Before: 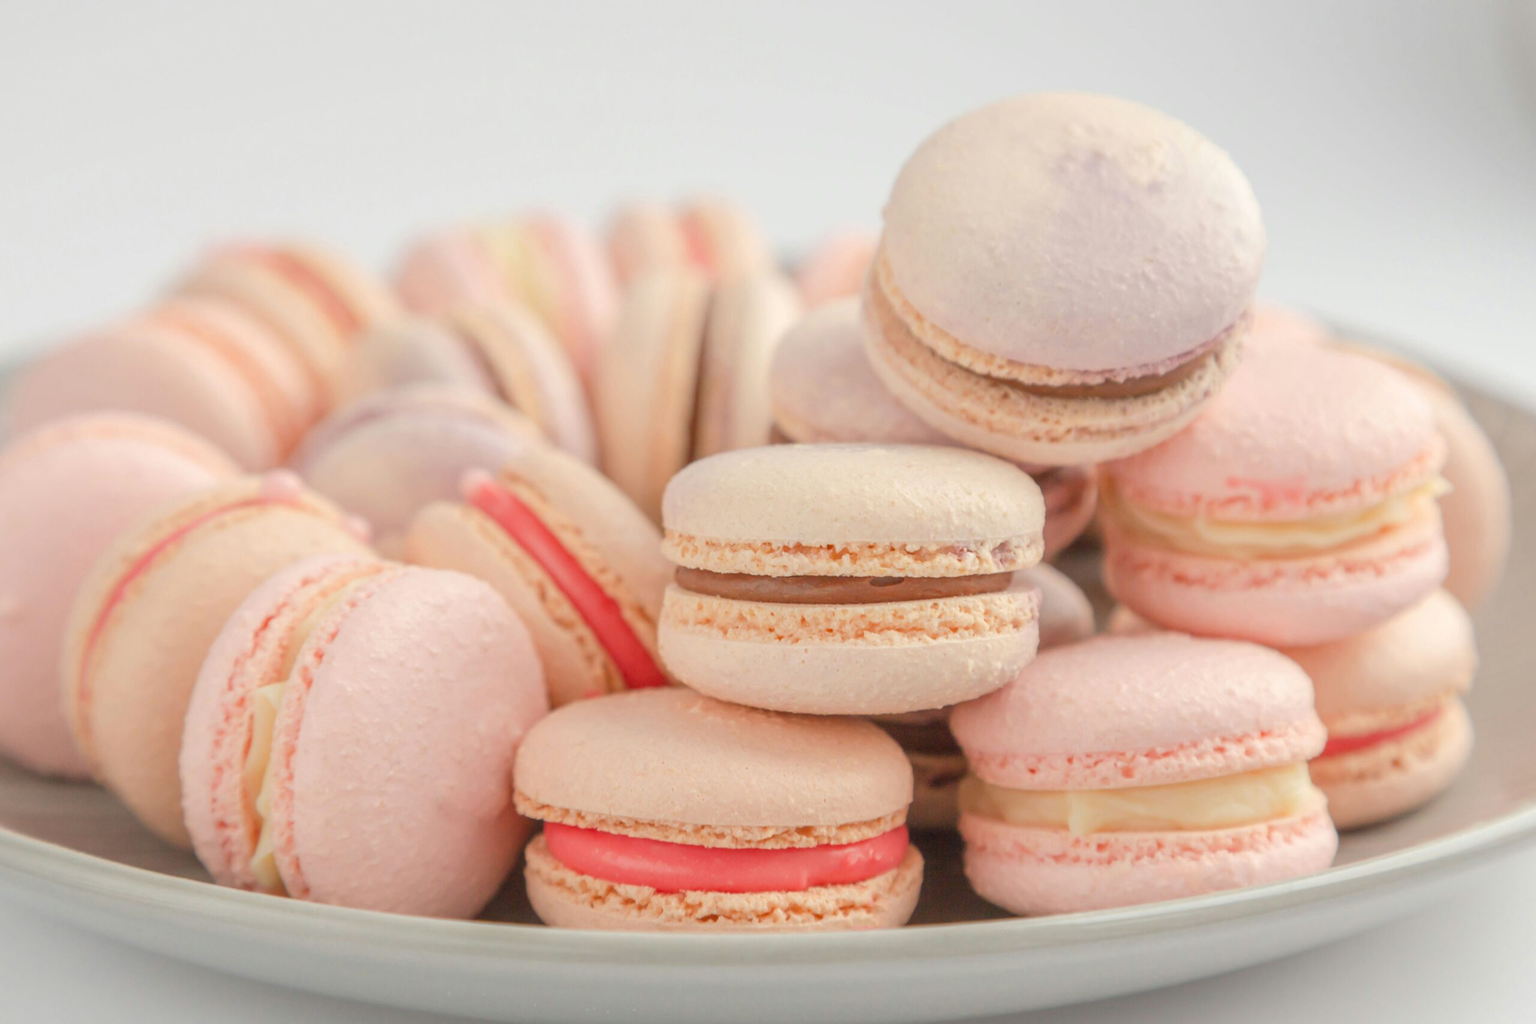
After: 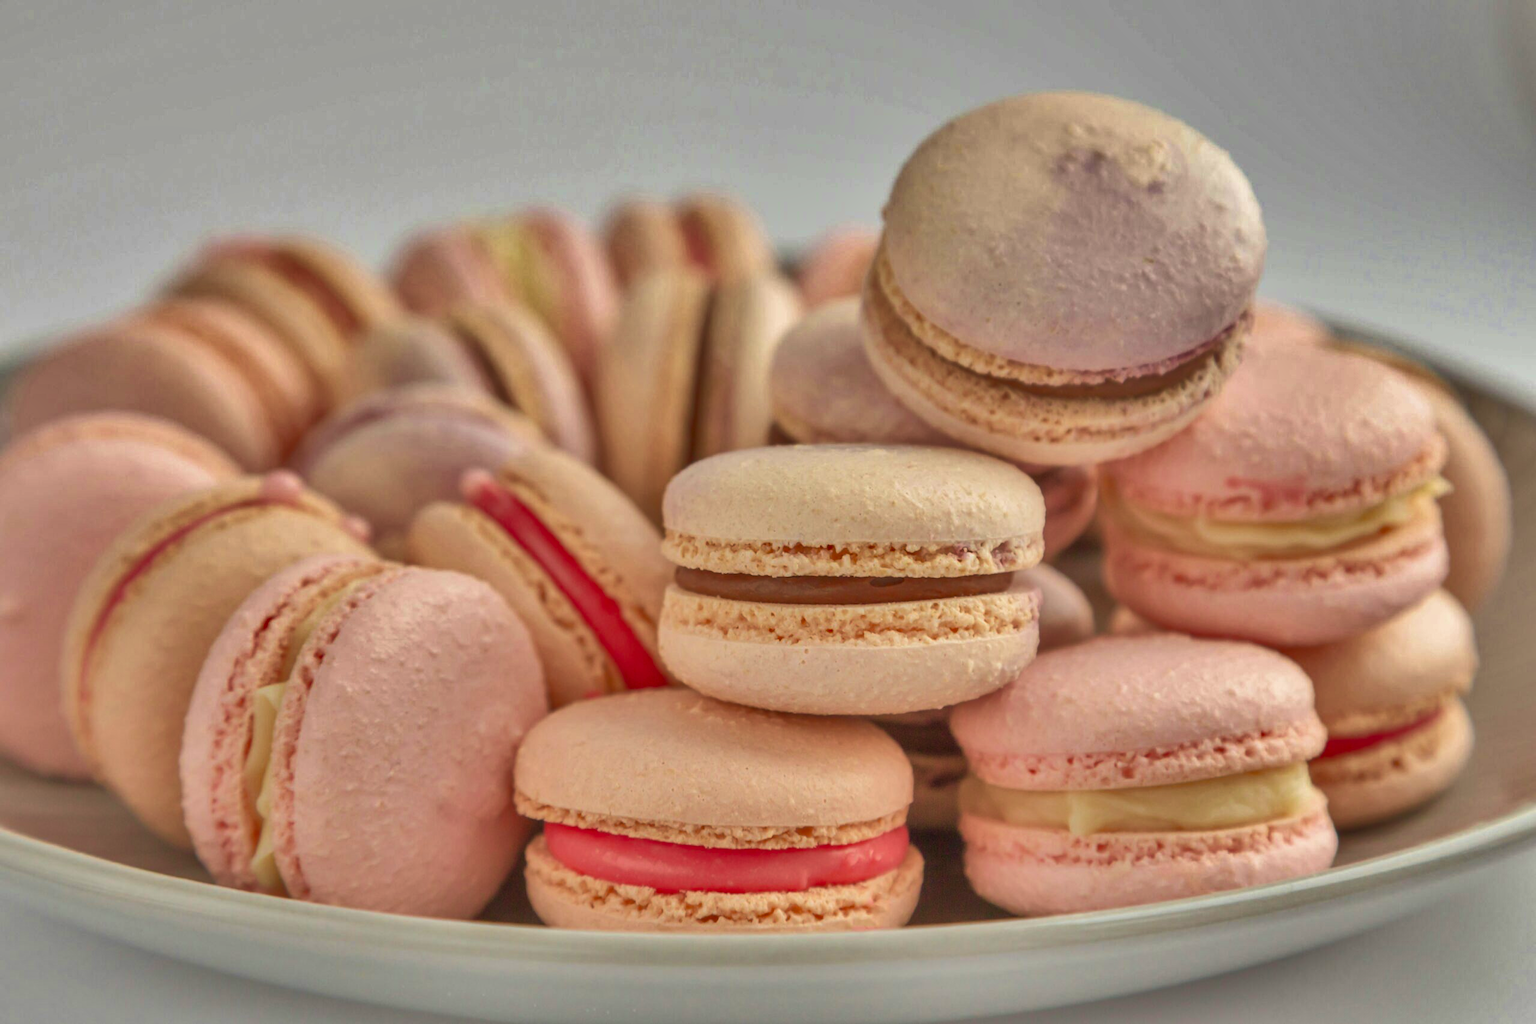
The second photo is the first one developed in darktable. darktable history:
velvia: strength 44.57%
shadows and highlights: shadows 24.3, highlights -77.64, soften with gaussian
